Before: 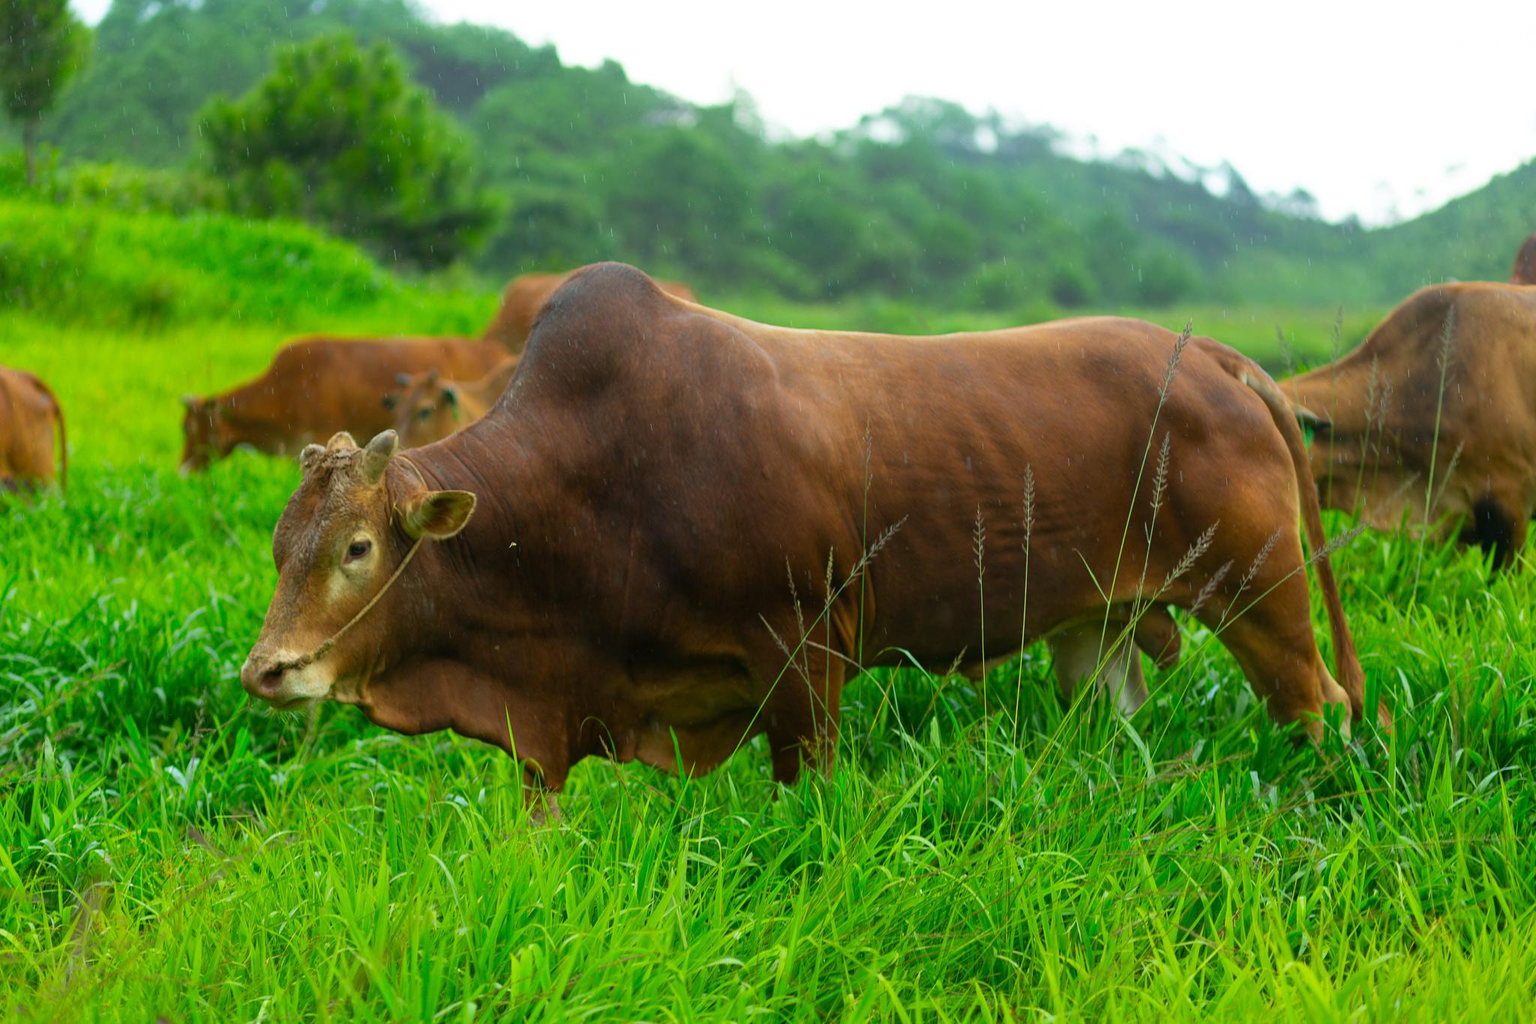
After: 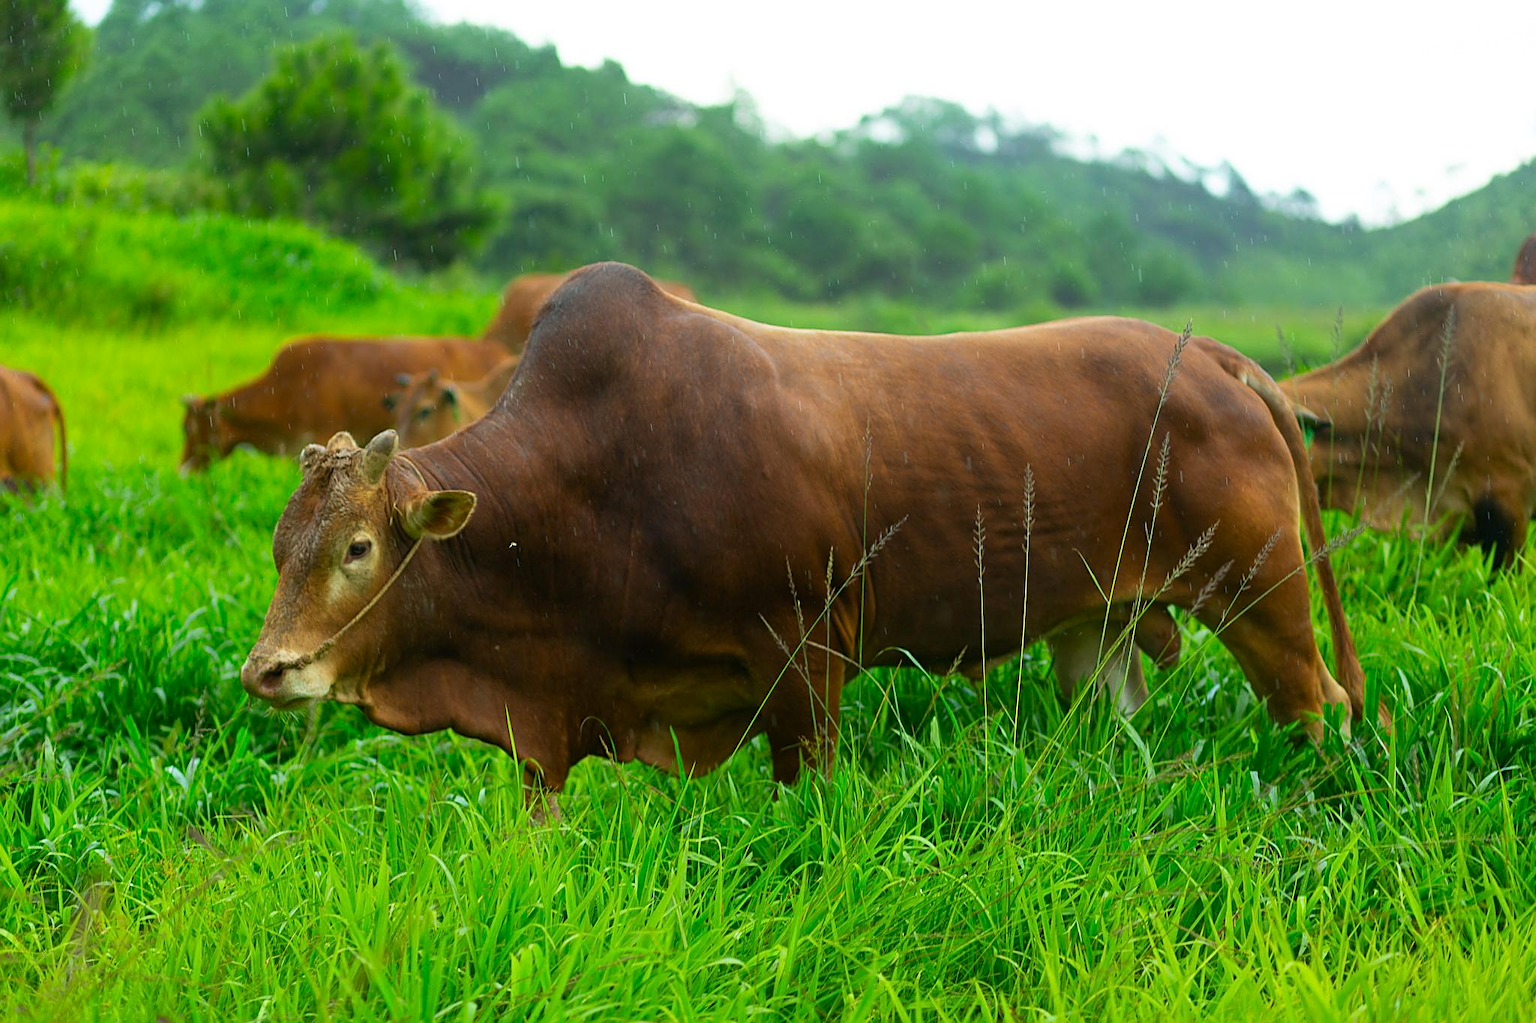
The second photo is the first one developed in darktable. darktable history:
contrast brightness saturation: contrast 0.078, saturation 0.016
sharpen: on, module defaults
